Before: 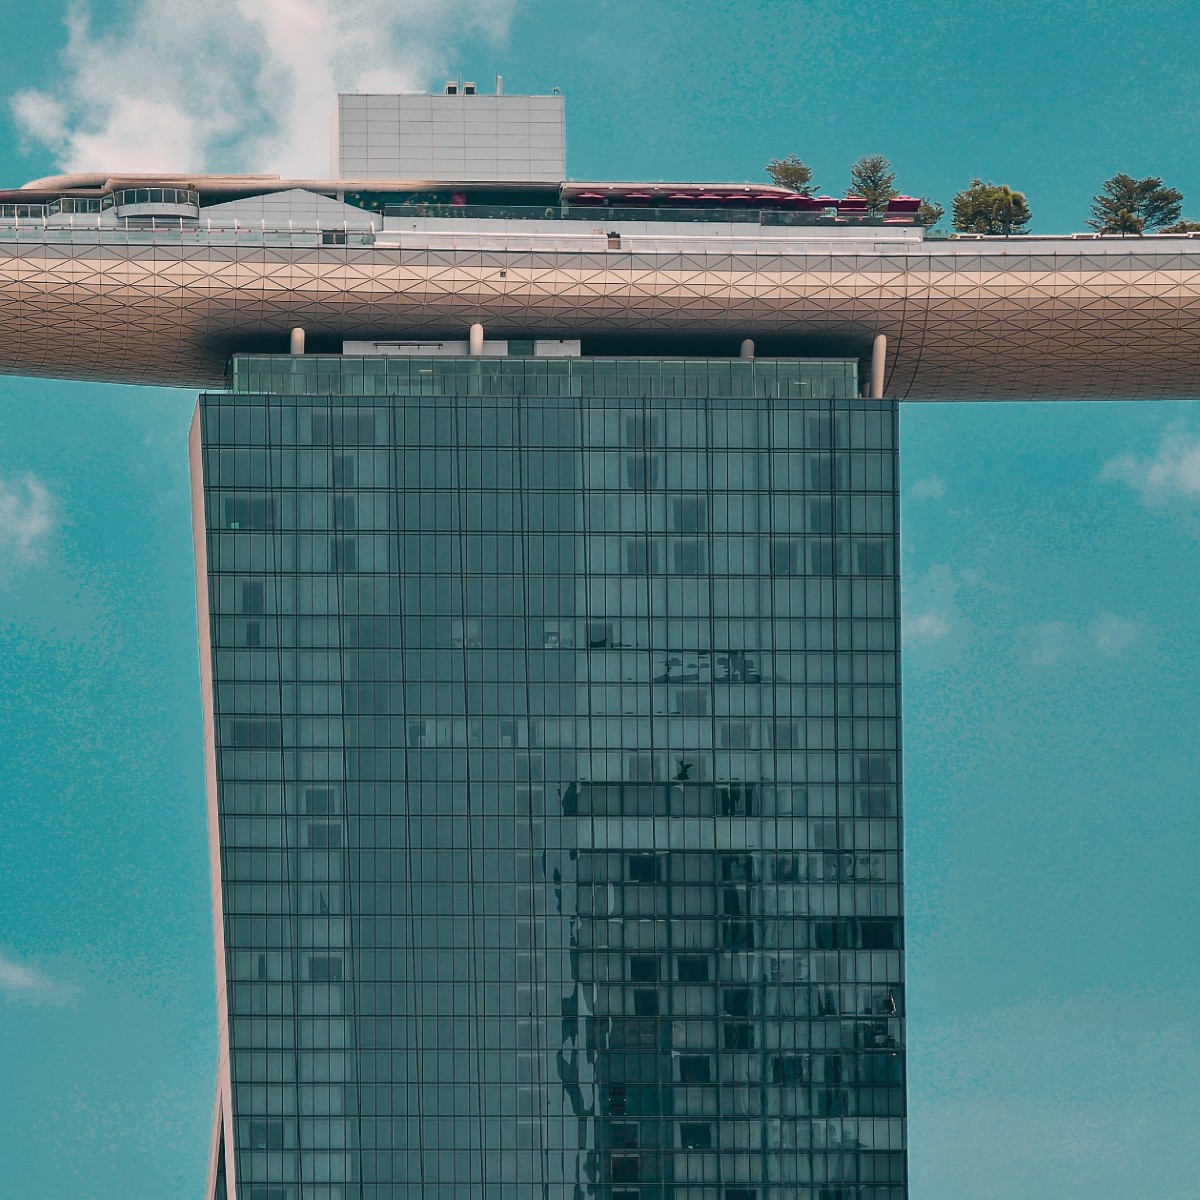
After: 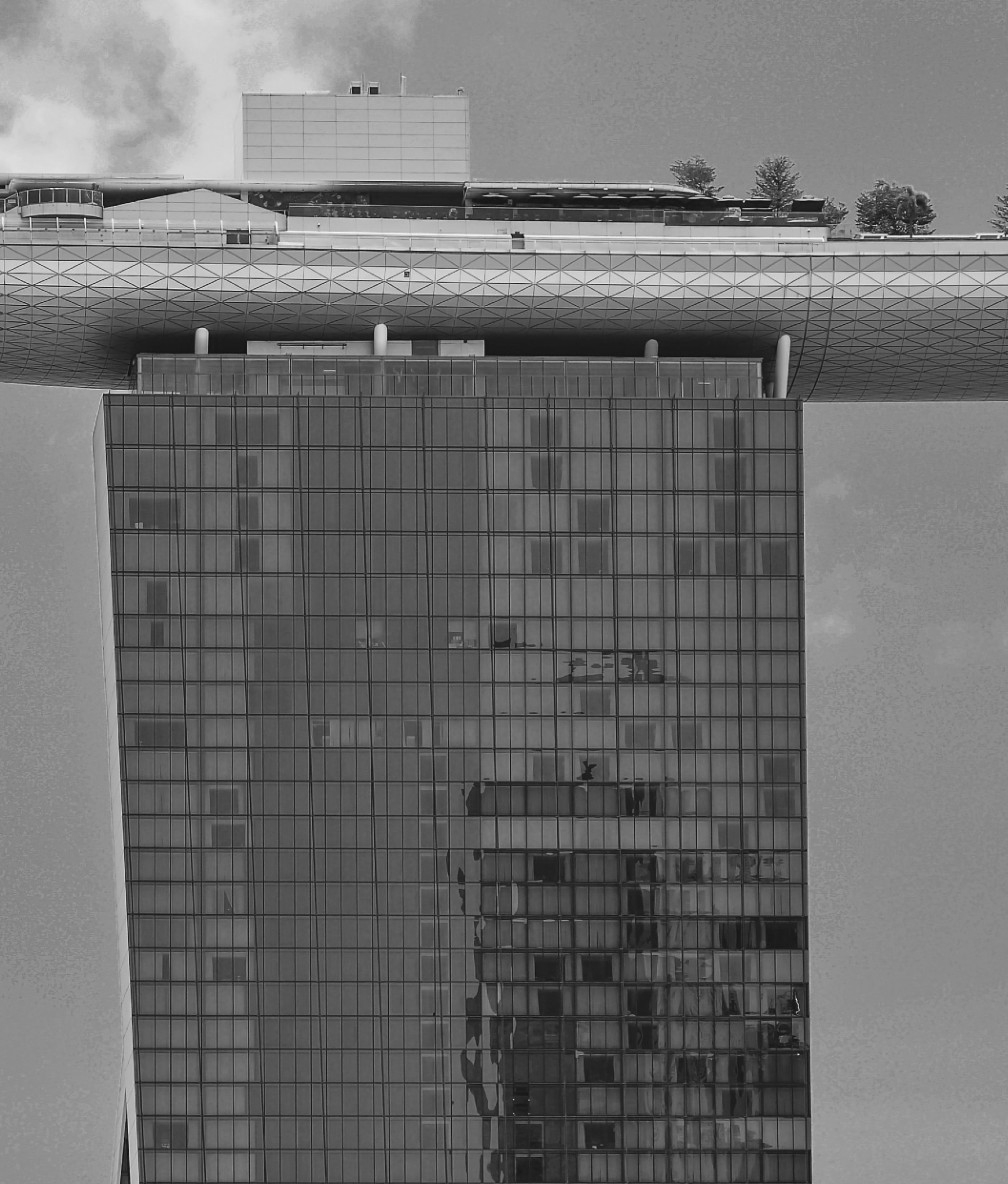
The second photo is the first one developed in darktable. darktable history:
contrast brightness saturation: saturation -1
crop: left 8.026%, right 7.374%
